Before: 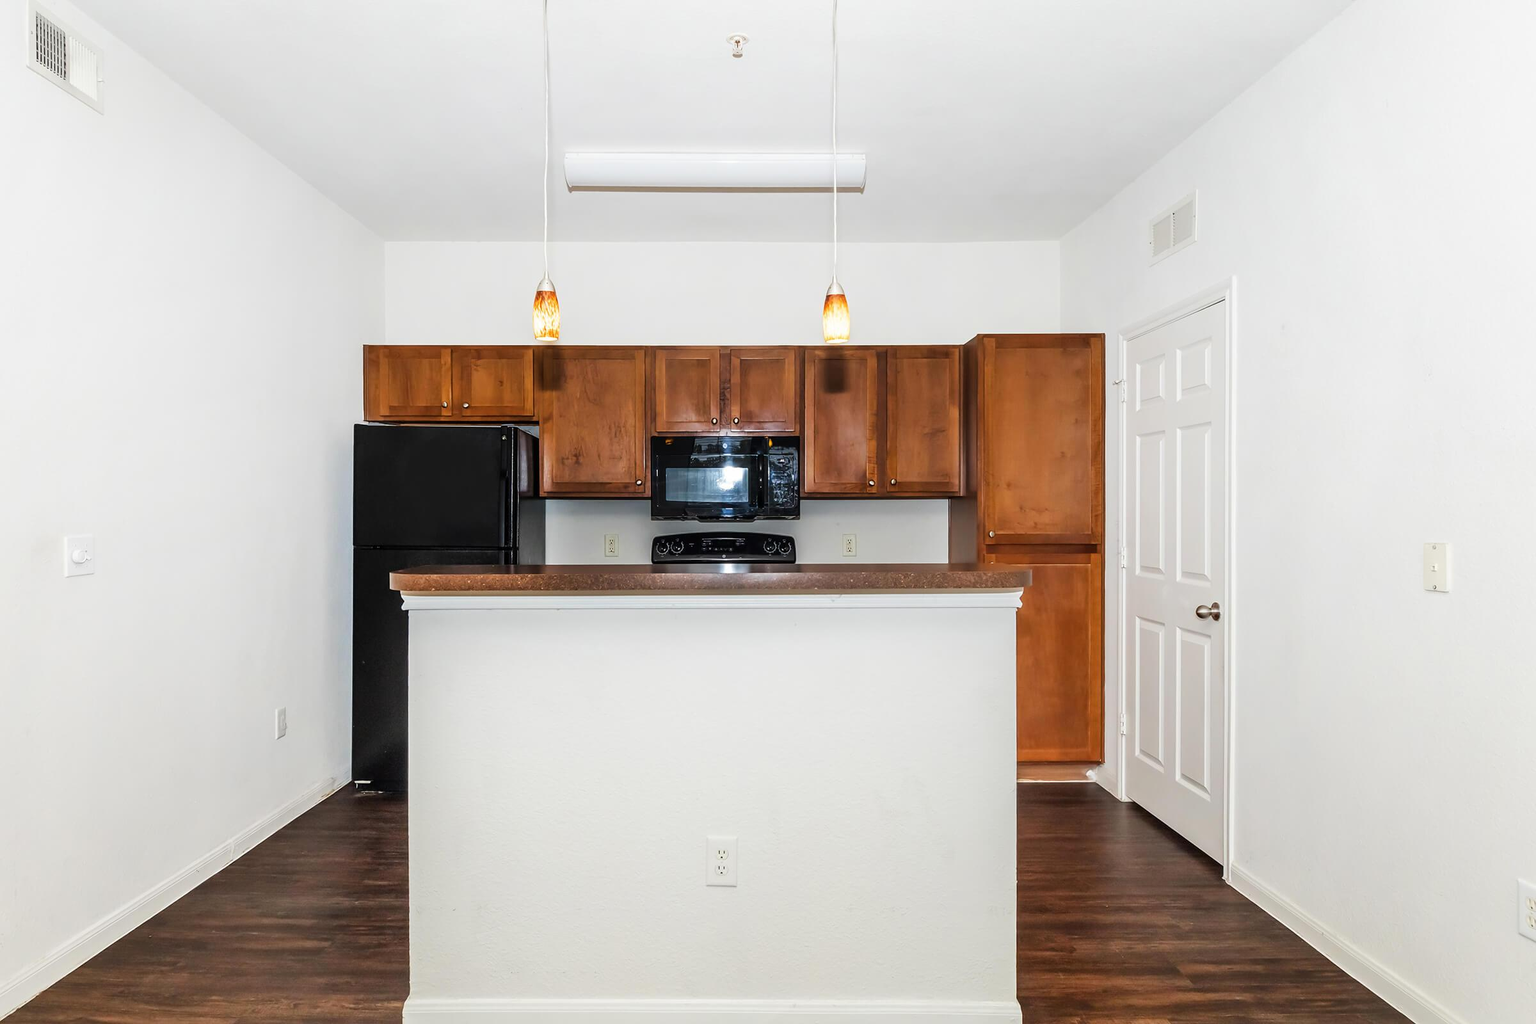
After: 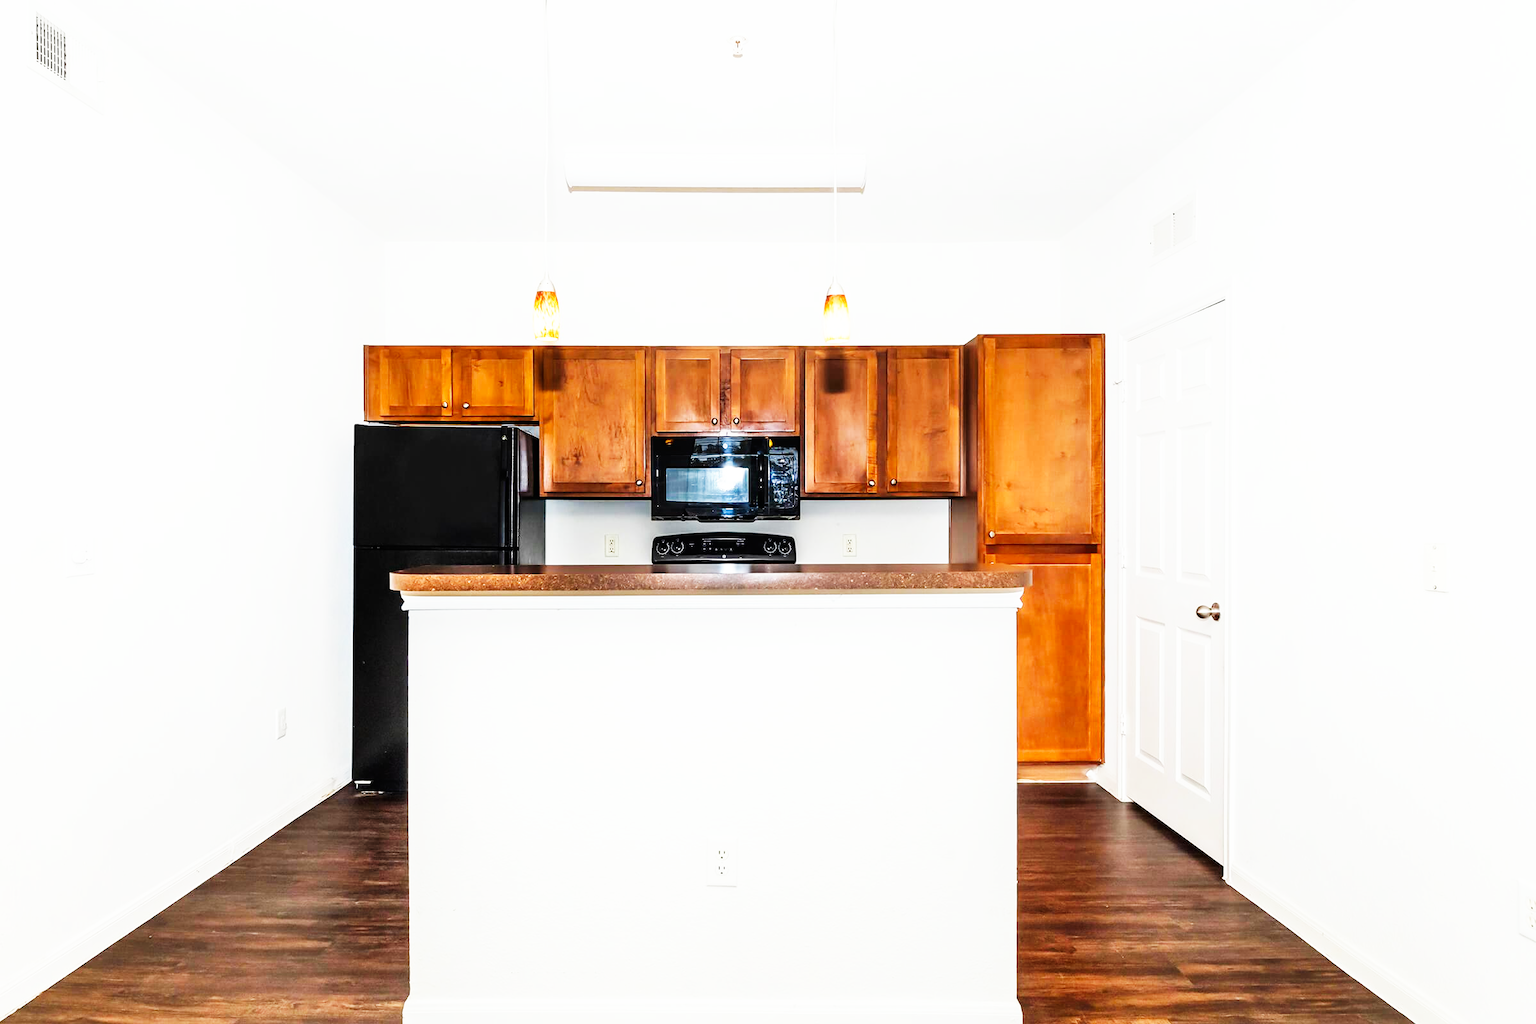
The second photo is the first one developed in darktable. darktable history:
base curve: curves: ch0 [(0, 0) (0.007, 0.004) (0.027, 0.03) (0.046, 0.07) (0.207, 0.54) (0.442, 0.872) (0.673, 0.972) (1, 1)], preserve colors none
color correction: highlights a* -0.15, highlights b* 0.115
